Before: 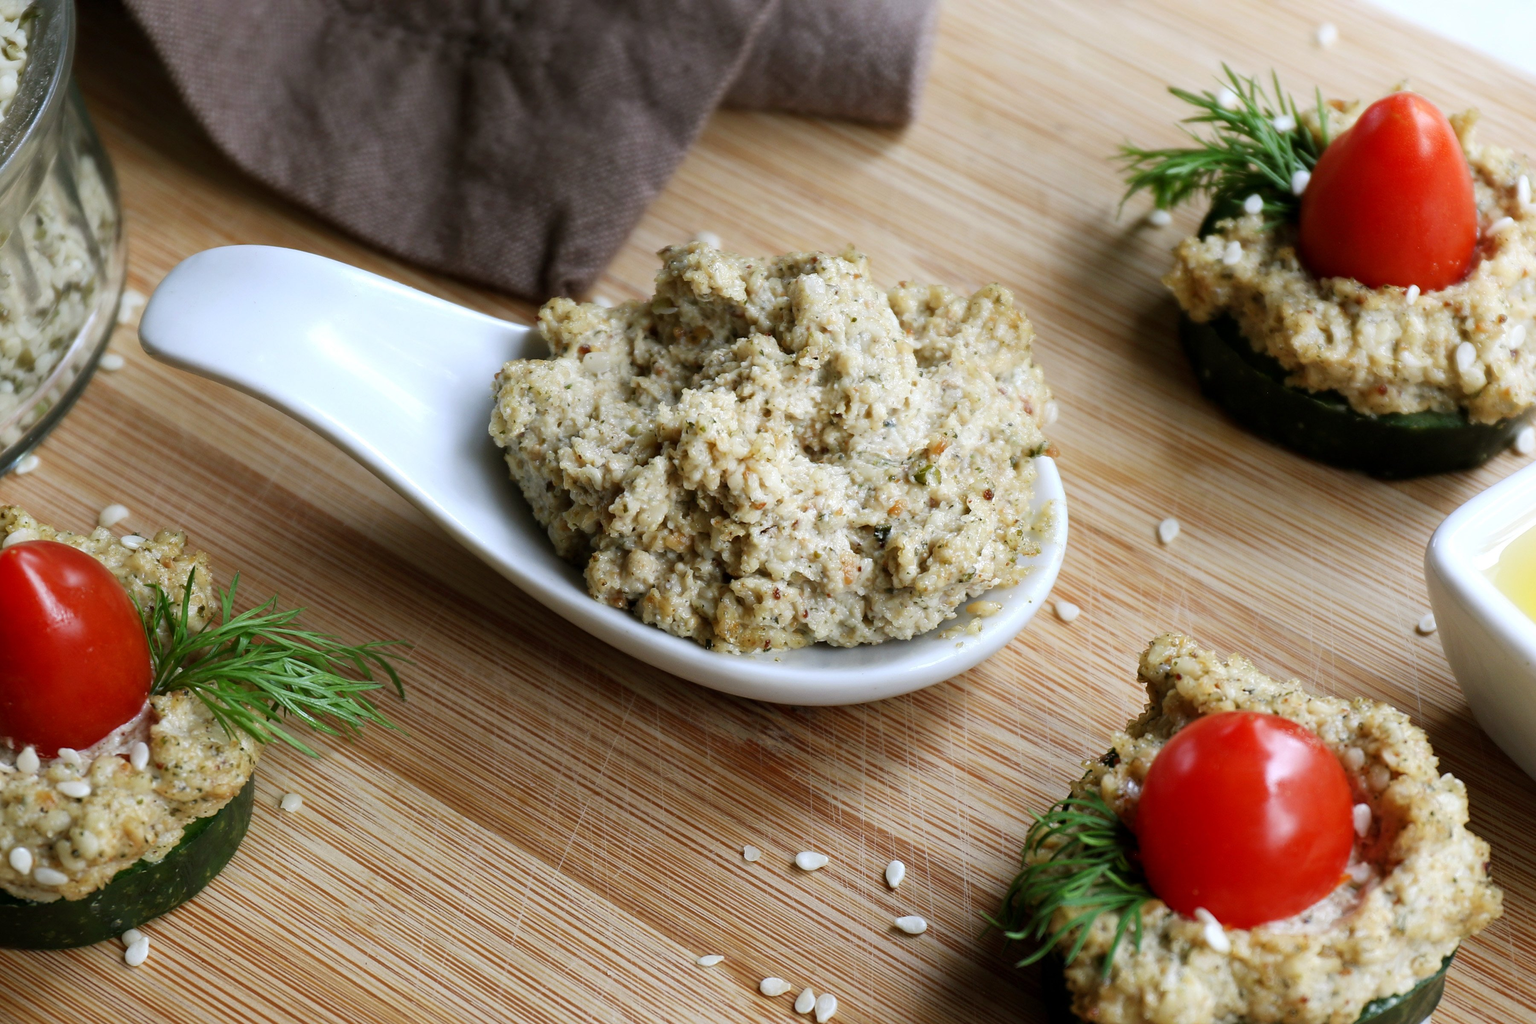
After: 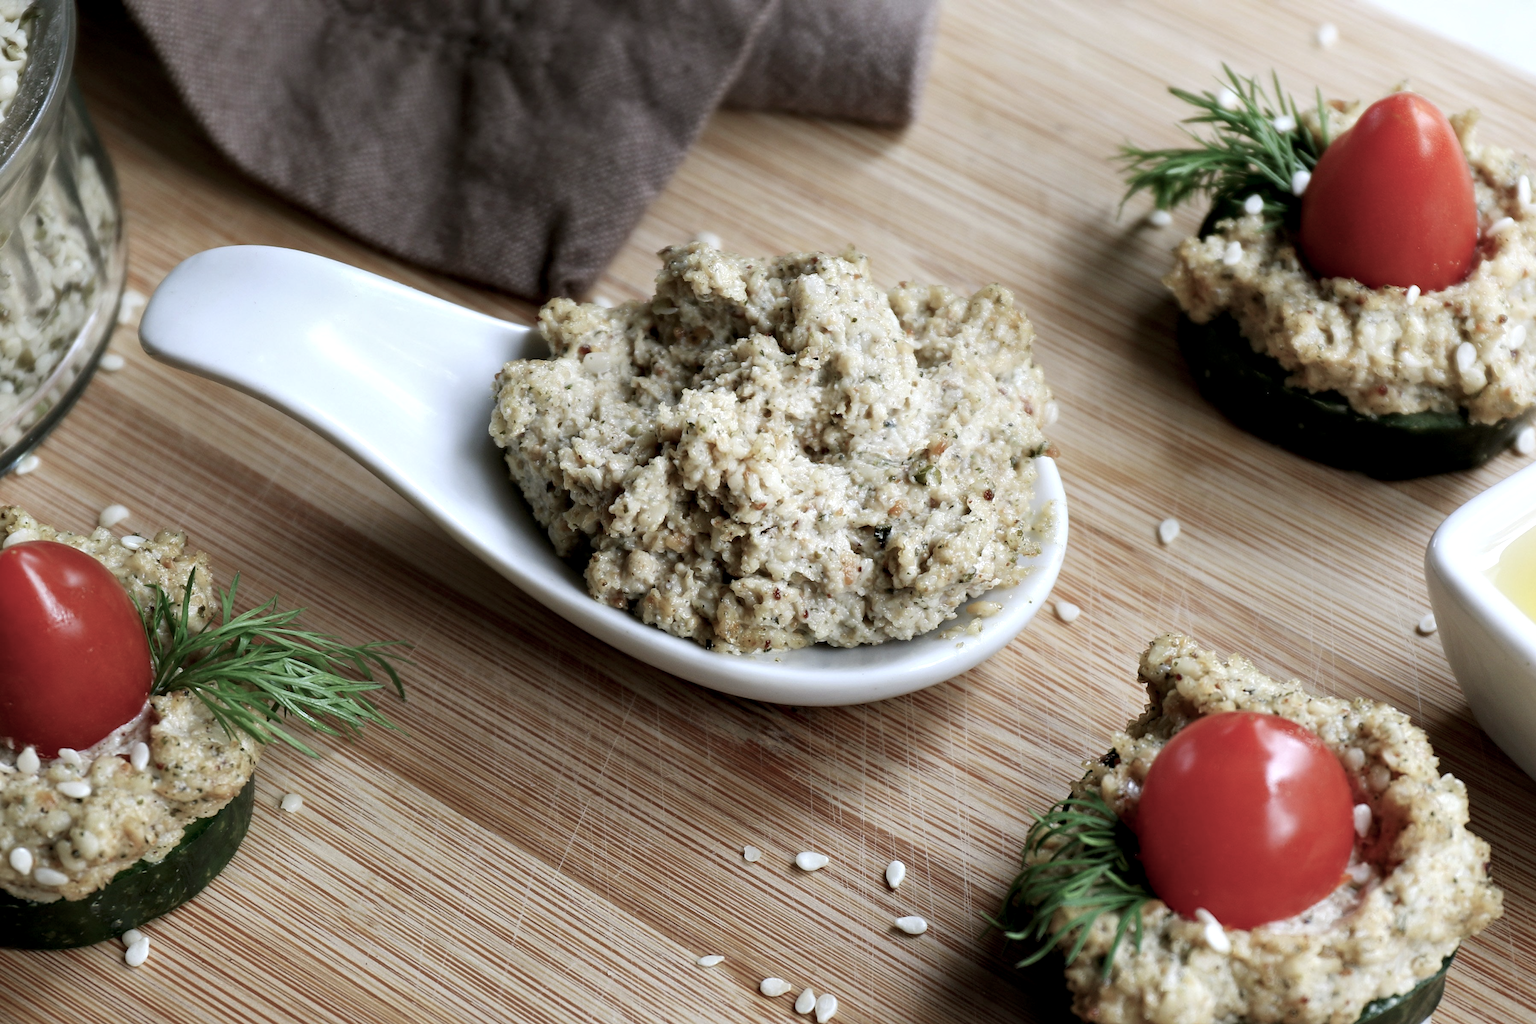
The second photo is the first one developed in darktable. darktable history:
color balance: input saturation 100.43%, contrast fulcrum 14.22%, output saturation 70.41%
contrast equalizer: octaves 7, y [[0.6 ×6], [0.55 ×6], [0 ×6], [0 ×6], [0 ×6]], mix 0.35
